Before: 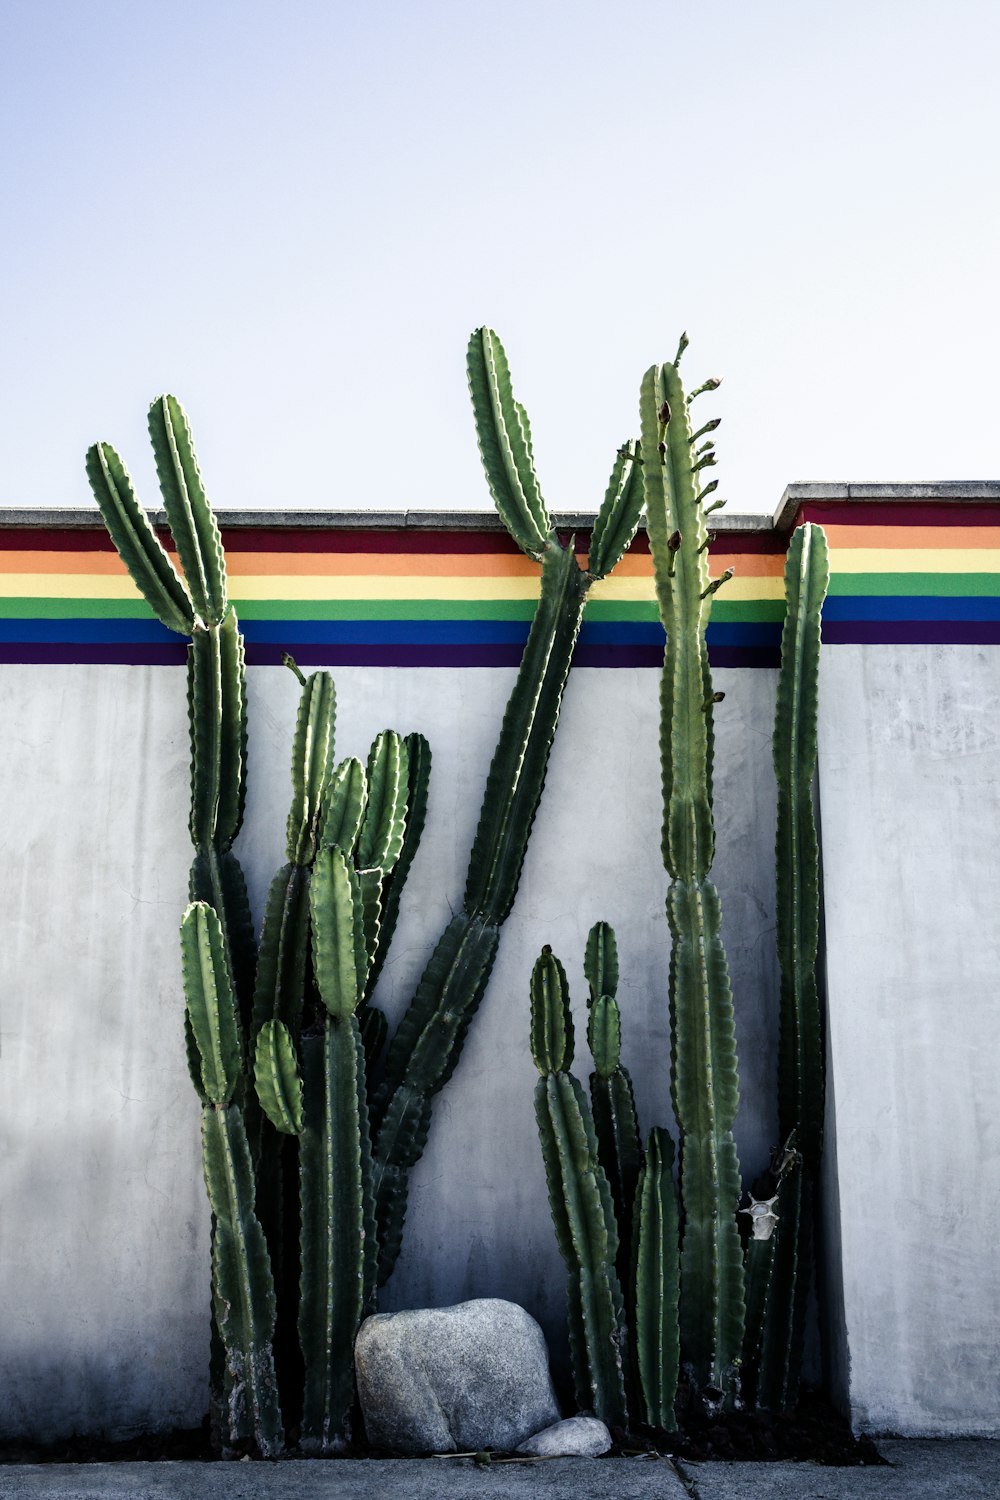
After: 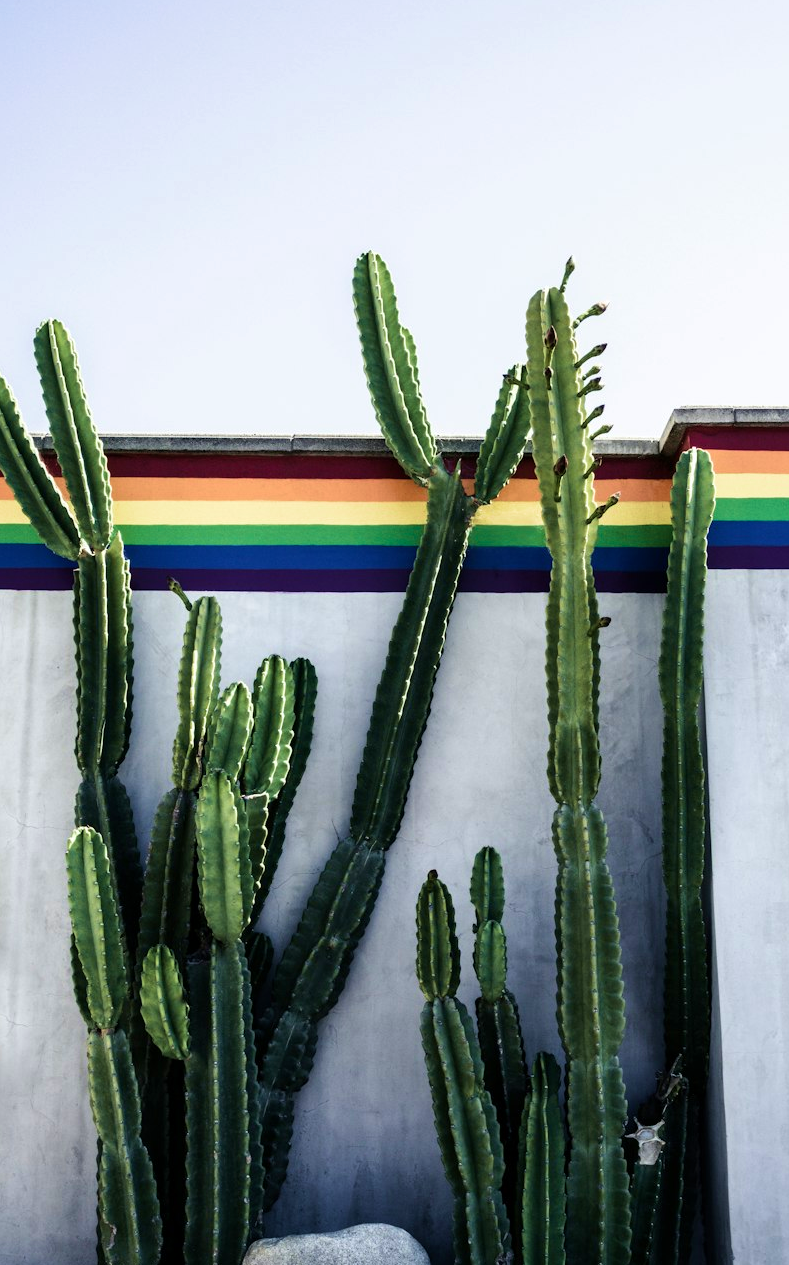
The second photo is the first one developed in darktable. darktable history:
crop: left 11.494%, top 5.024%, right 9.598%, bottom 10.609%
velvia: strength 39.22%
